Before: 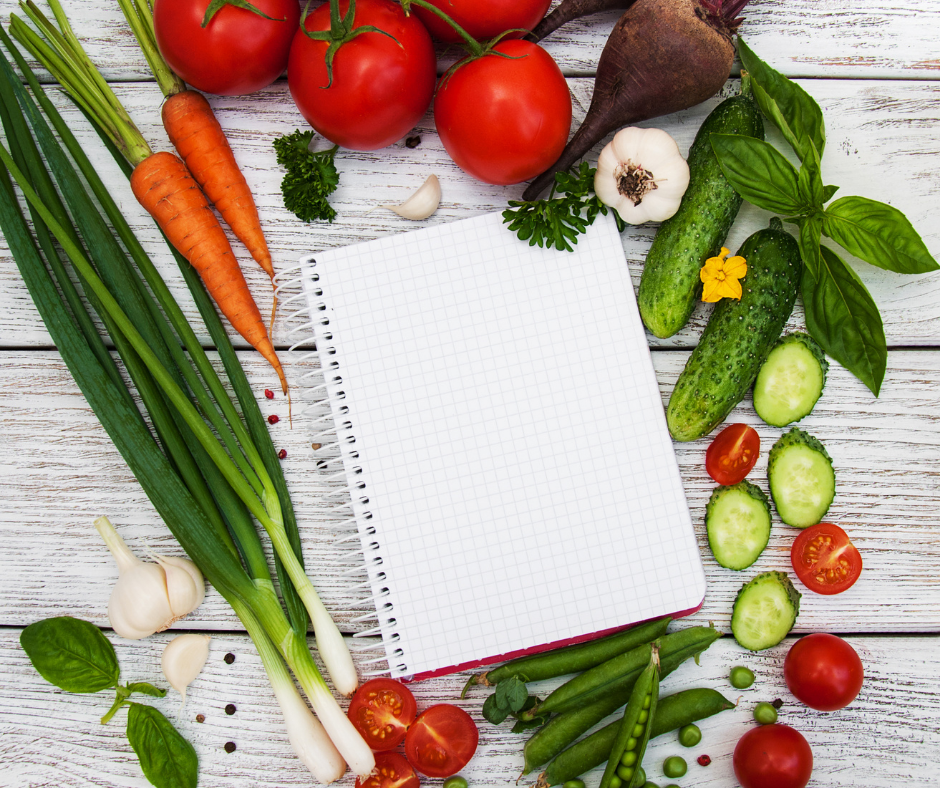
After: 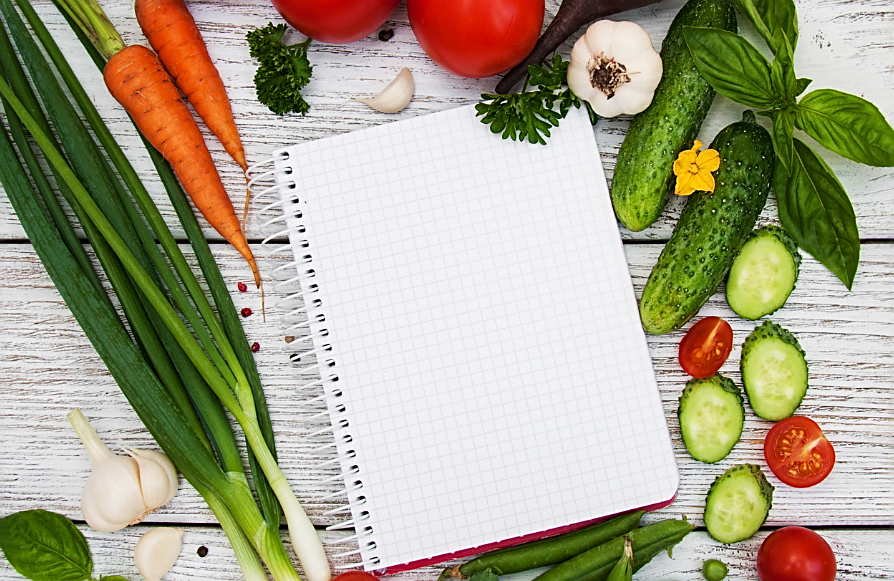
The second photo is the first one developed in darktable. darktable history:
crop and rotate: left 2.884%, top 13.595%, right 1.949%, bottom 12.658%
sharpen: on, module defaults
